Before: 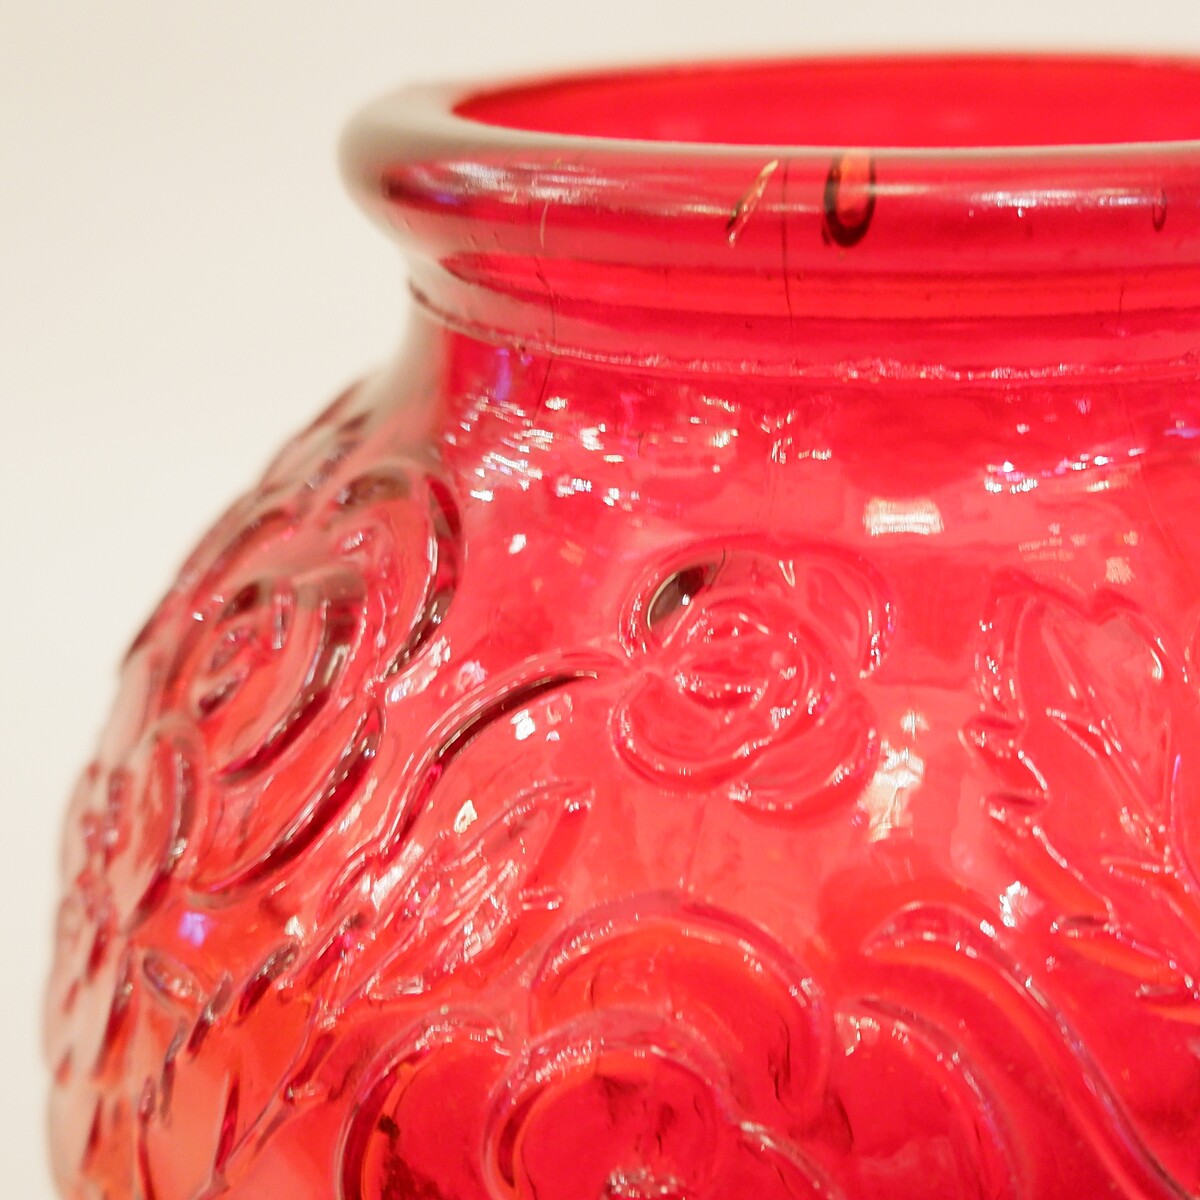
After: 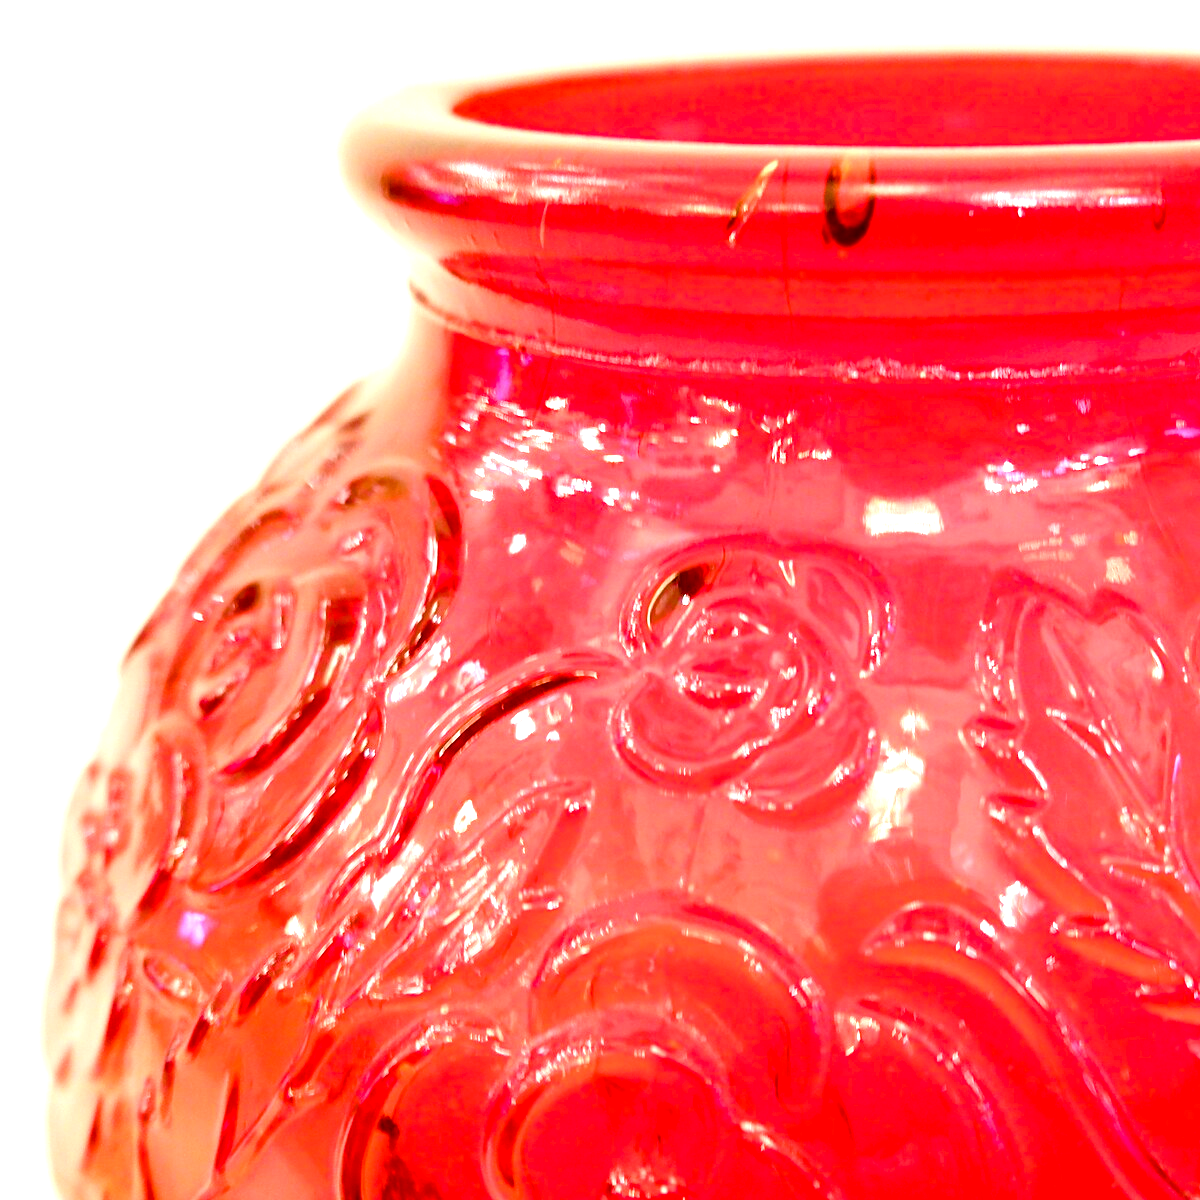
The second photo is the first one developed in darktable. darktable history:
color balance rgb: perceptual saturation grading › global saturation 20%, perceptual saturation grading › highlights -25%, perceptual saturation grading › shadows 50.52%, global vibrance 40.24%
contrast brightness saturation: saturation -0.05
exposure: black level correction 0.01, exposure 1 EV, compensate highlight preservation false
